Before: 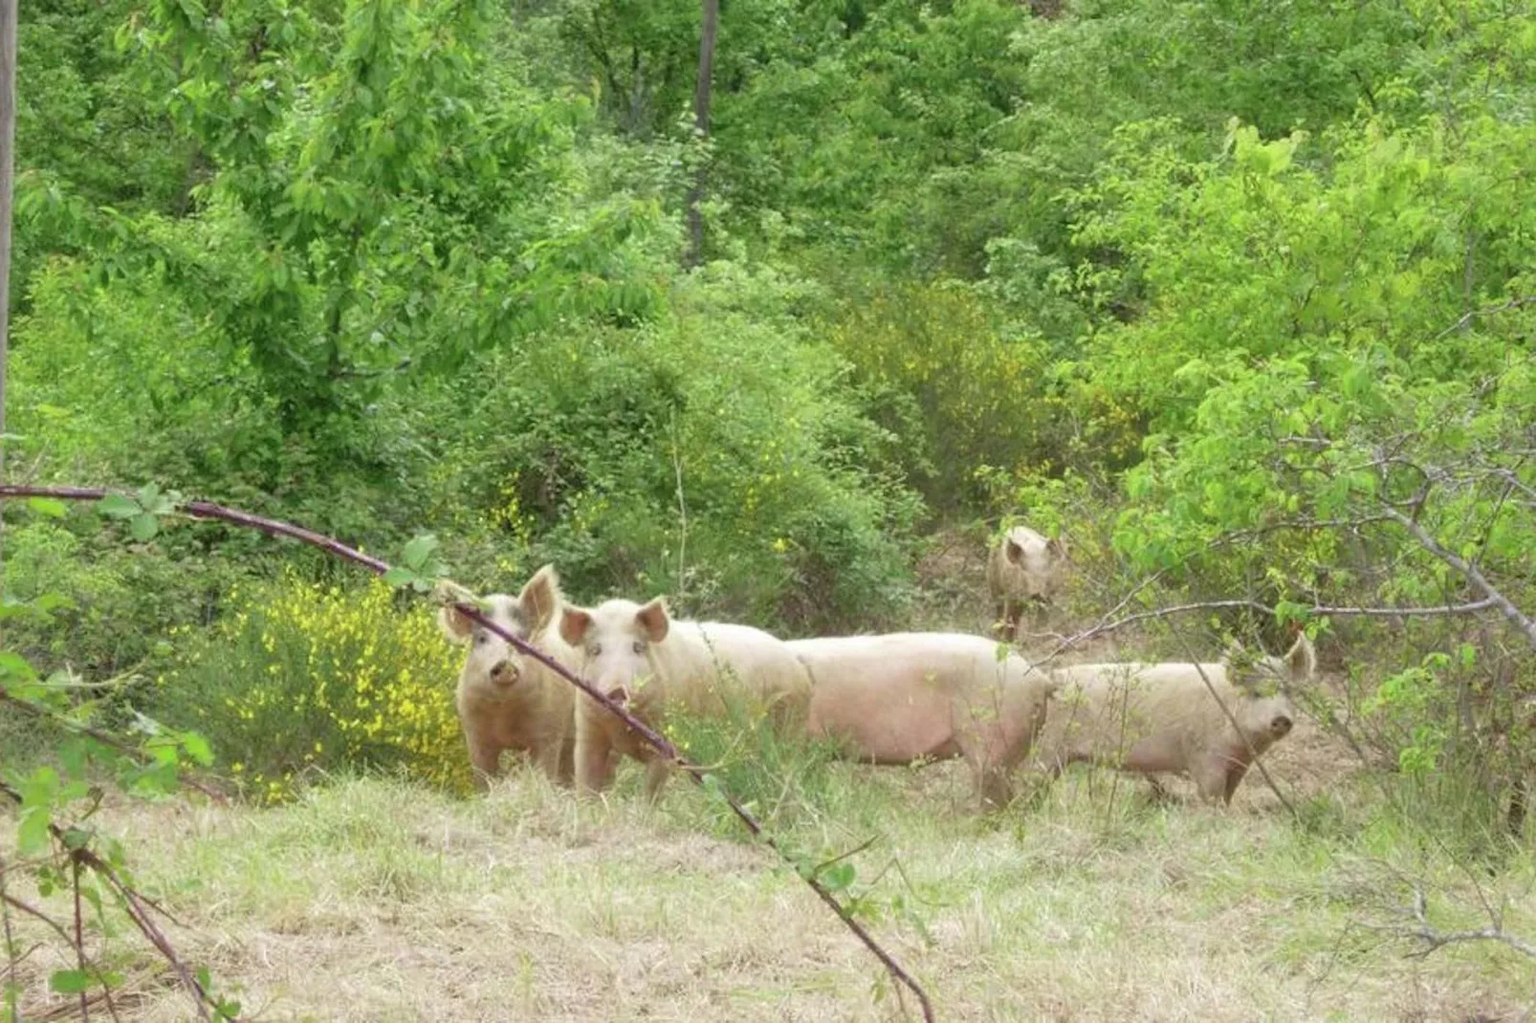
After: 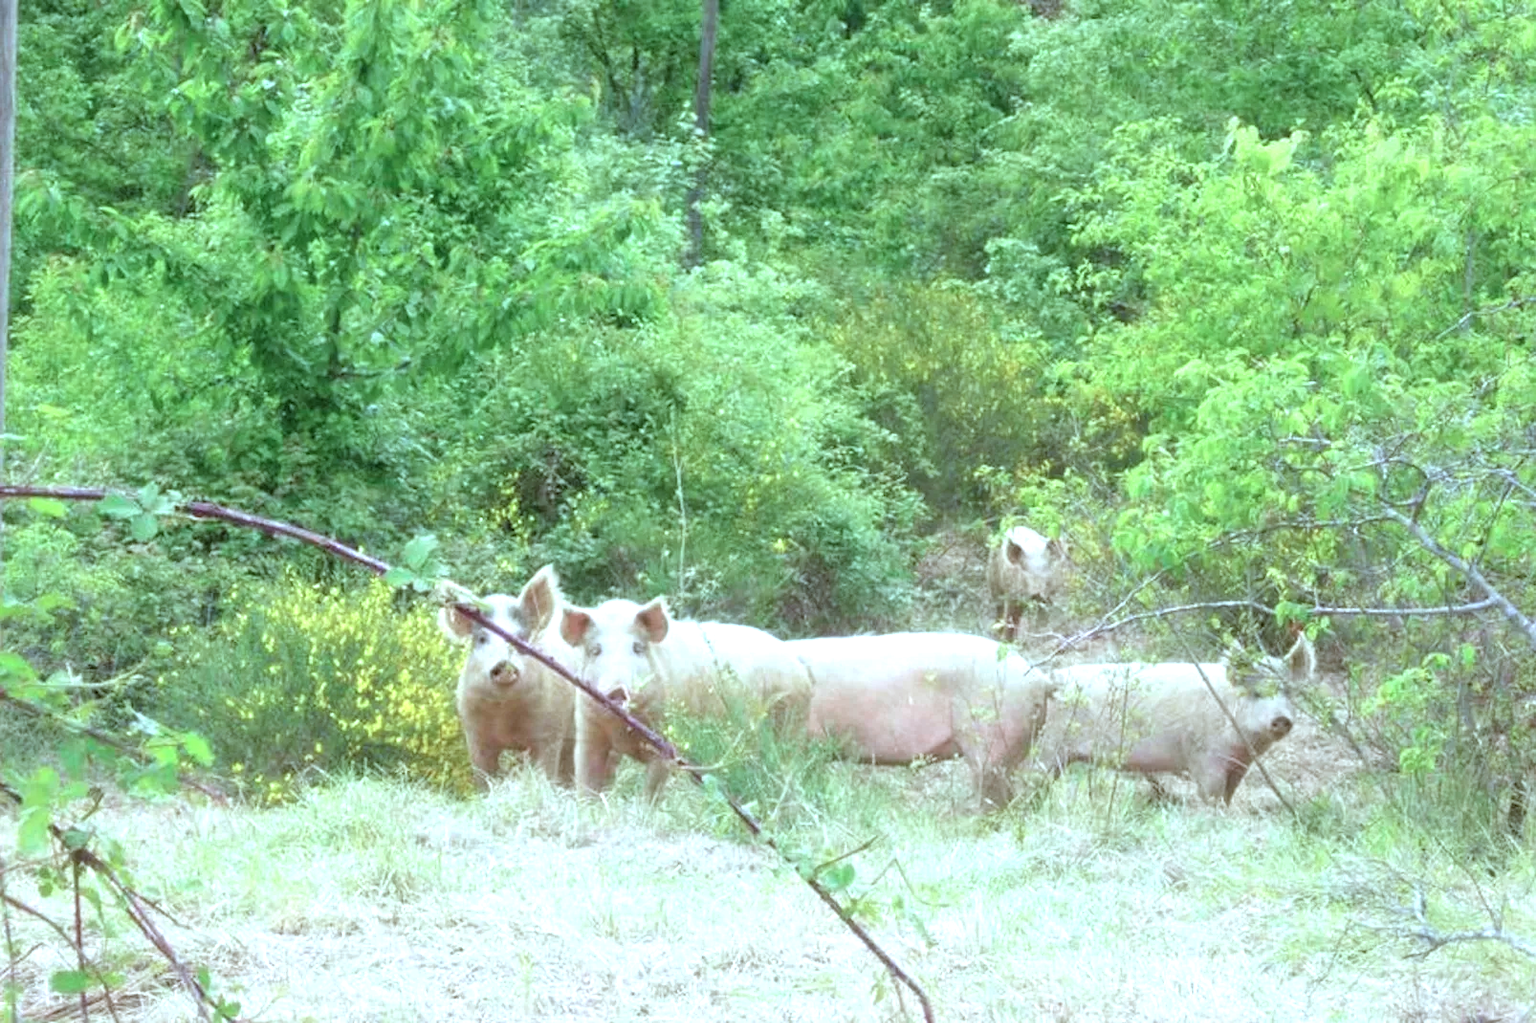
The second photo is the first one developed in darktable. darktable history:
tone equalizer: -8 EV -0.765 EV, -7 EV -0.687 EV, -6 EV -0.579 EV, -5 EV -0.374 EV, -3 EV 0.366 EV, -2 EV 0.6 EV, -1 EV 0.687 EV, +0 EV 0.759 EV
color correction: highlights a* -8.94, highlights b* -22.84
